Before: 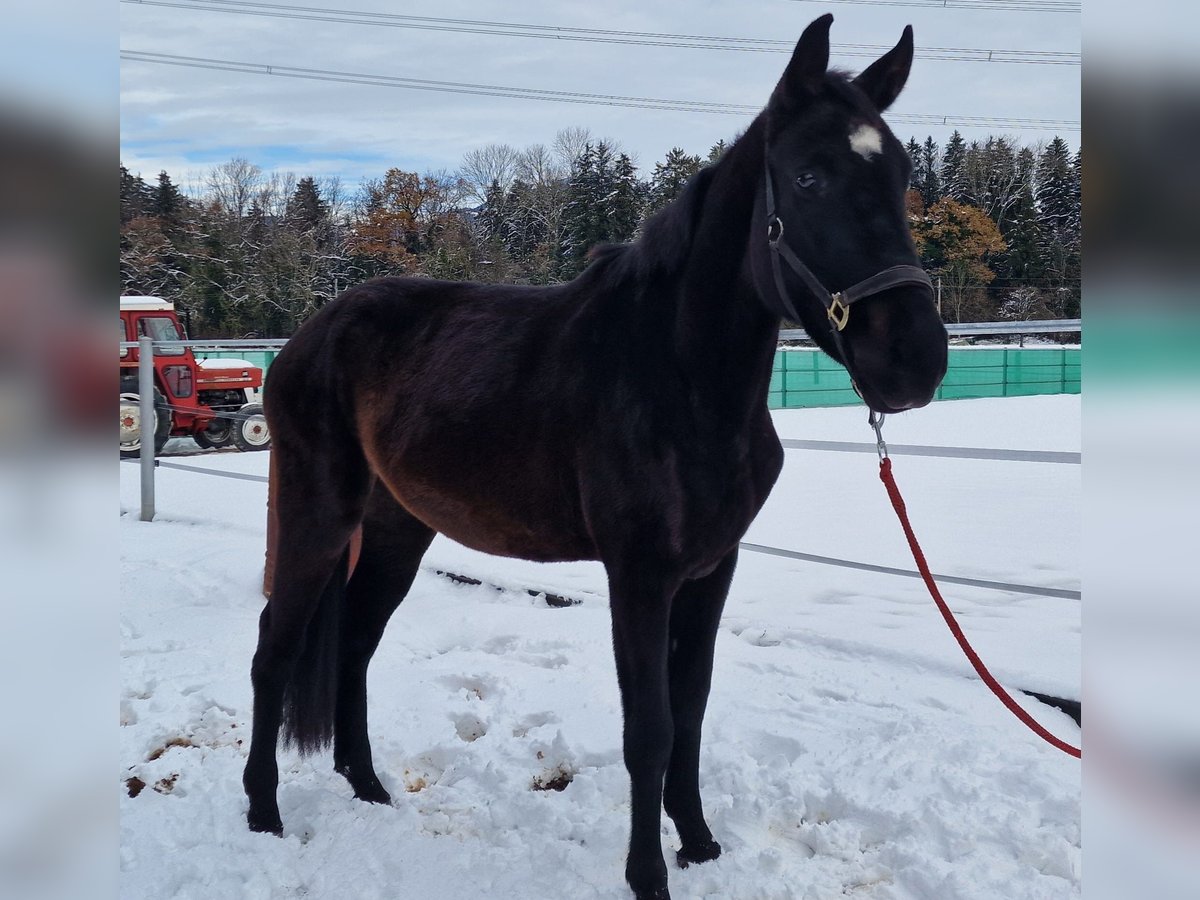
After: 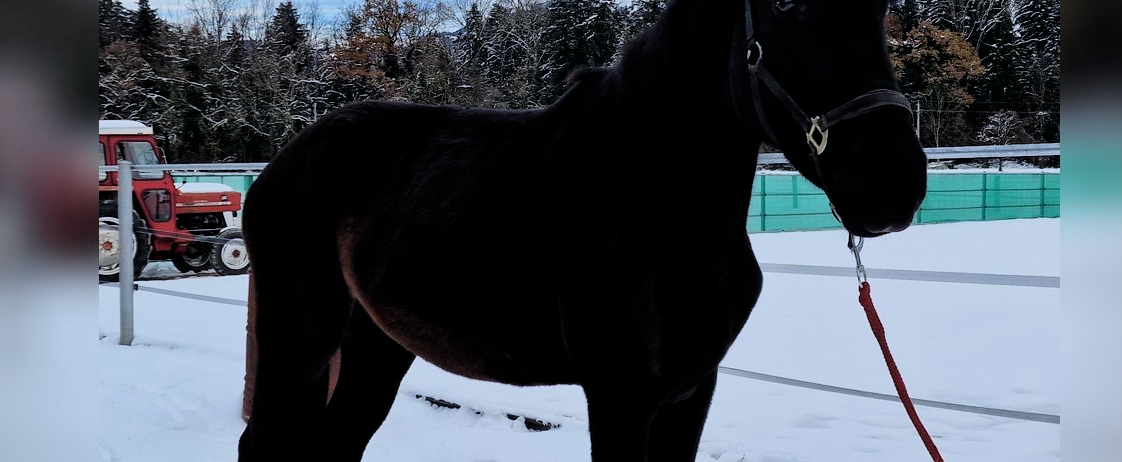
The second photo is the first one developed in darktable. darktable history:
crop: left 1.76%, top 19.613%, right 4.688%, bottom 28.381%
filmic rgb: black relative exposure -5.13 EV, white relative exposure 3.97 EV, hardness 2.89, contrast 1.298, color science v6 (2022)
vignetting: fall-off start 91.16%
color correction: highlights a* -0.847, highlights b* -8.4
